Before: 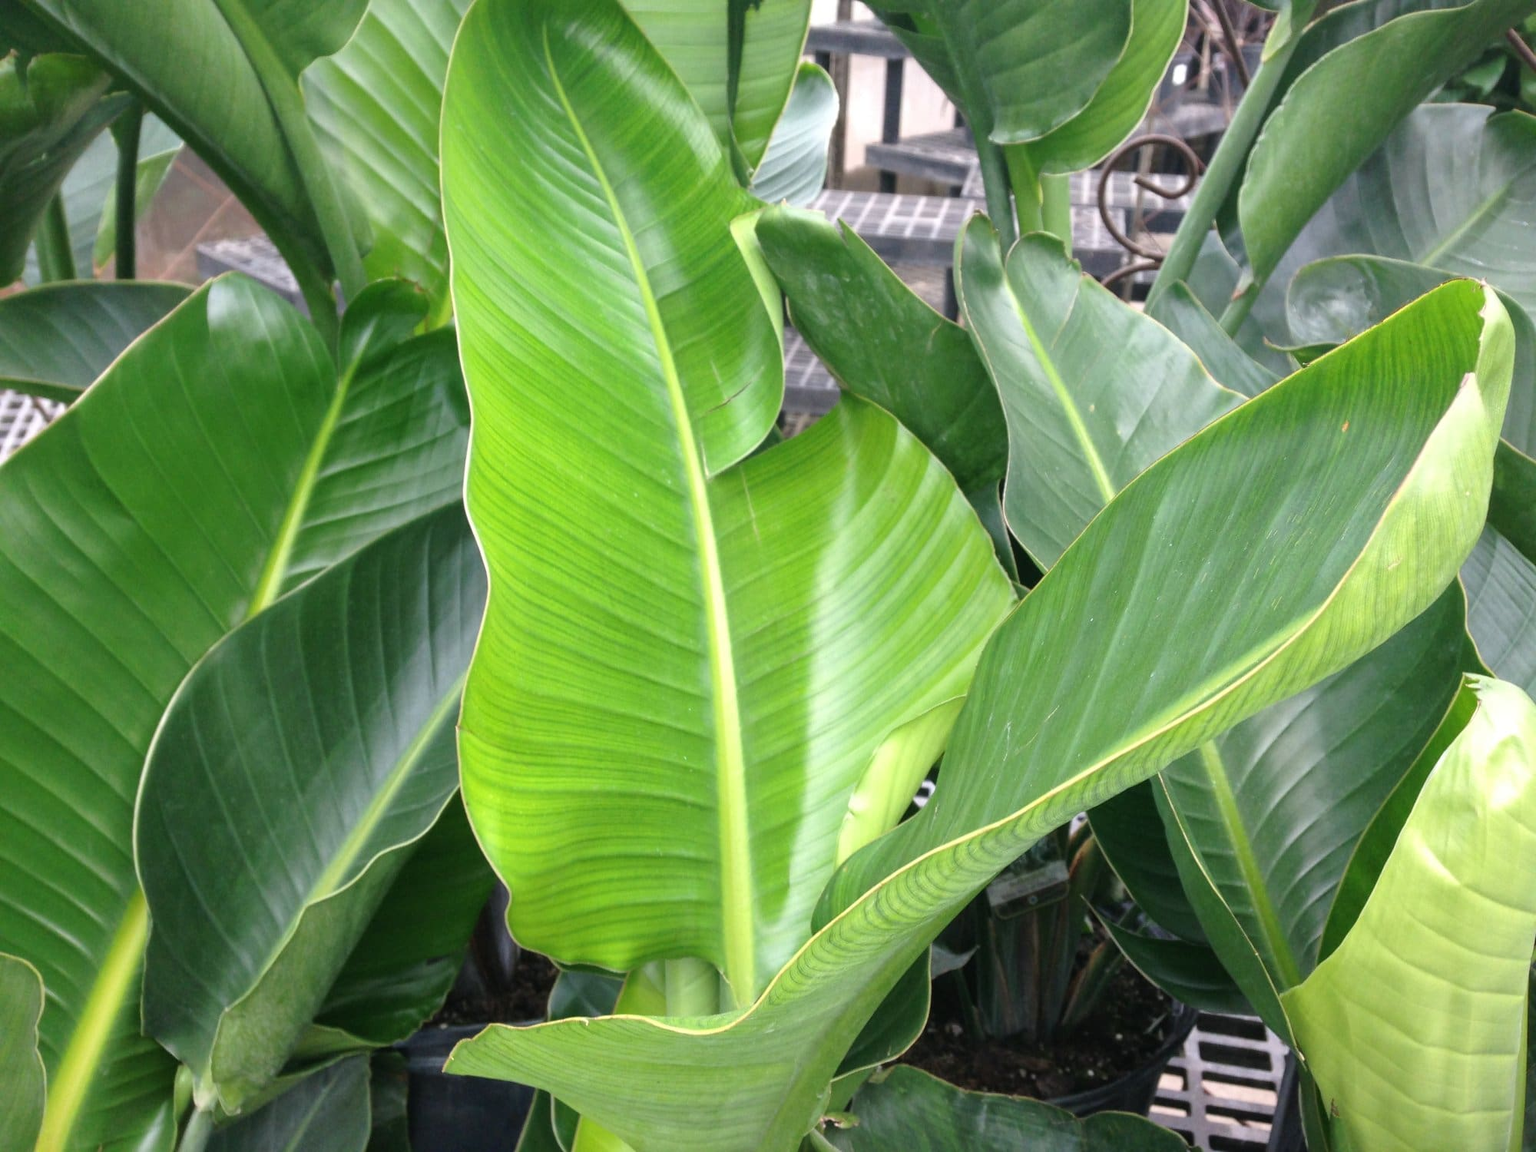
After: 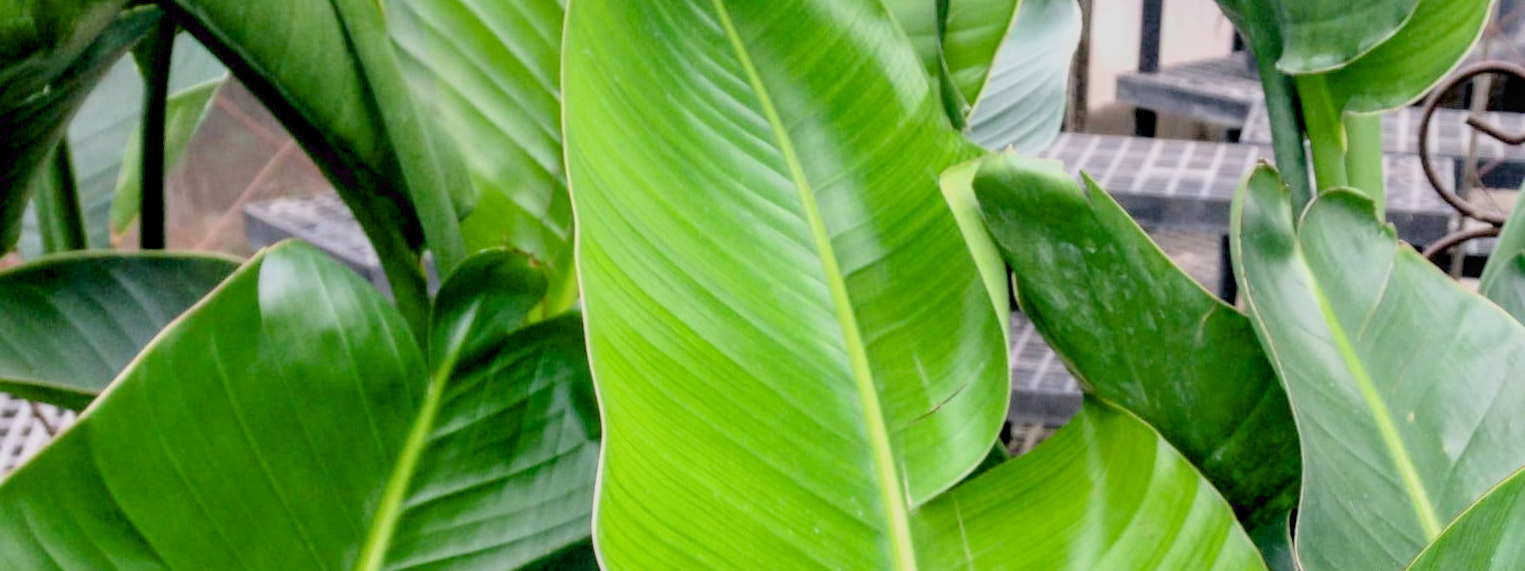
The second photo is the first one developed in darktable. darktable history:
filmic rgb: black relative exposure -7.15 EV, white relative exposure 5.36 EV, hardness 3.02, color science v6 (2022)
local contrast: on, module defaults
rotate and perspective: crop left 0, crop top 0
crop: left 0.579%, top 7.627%, right 23.167%, bottom 54.275%
exposure: black level correction 0.031, exposure 0.304 EV, compensate highlight preservation false
